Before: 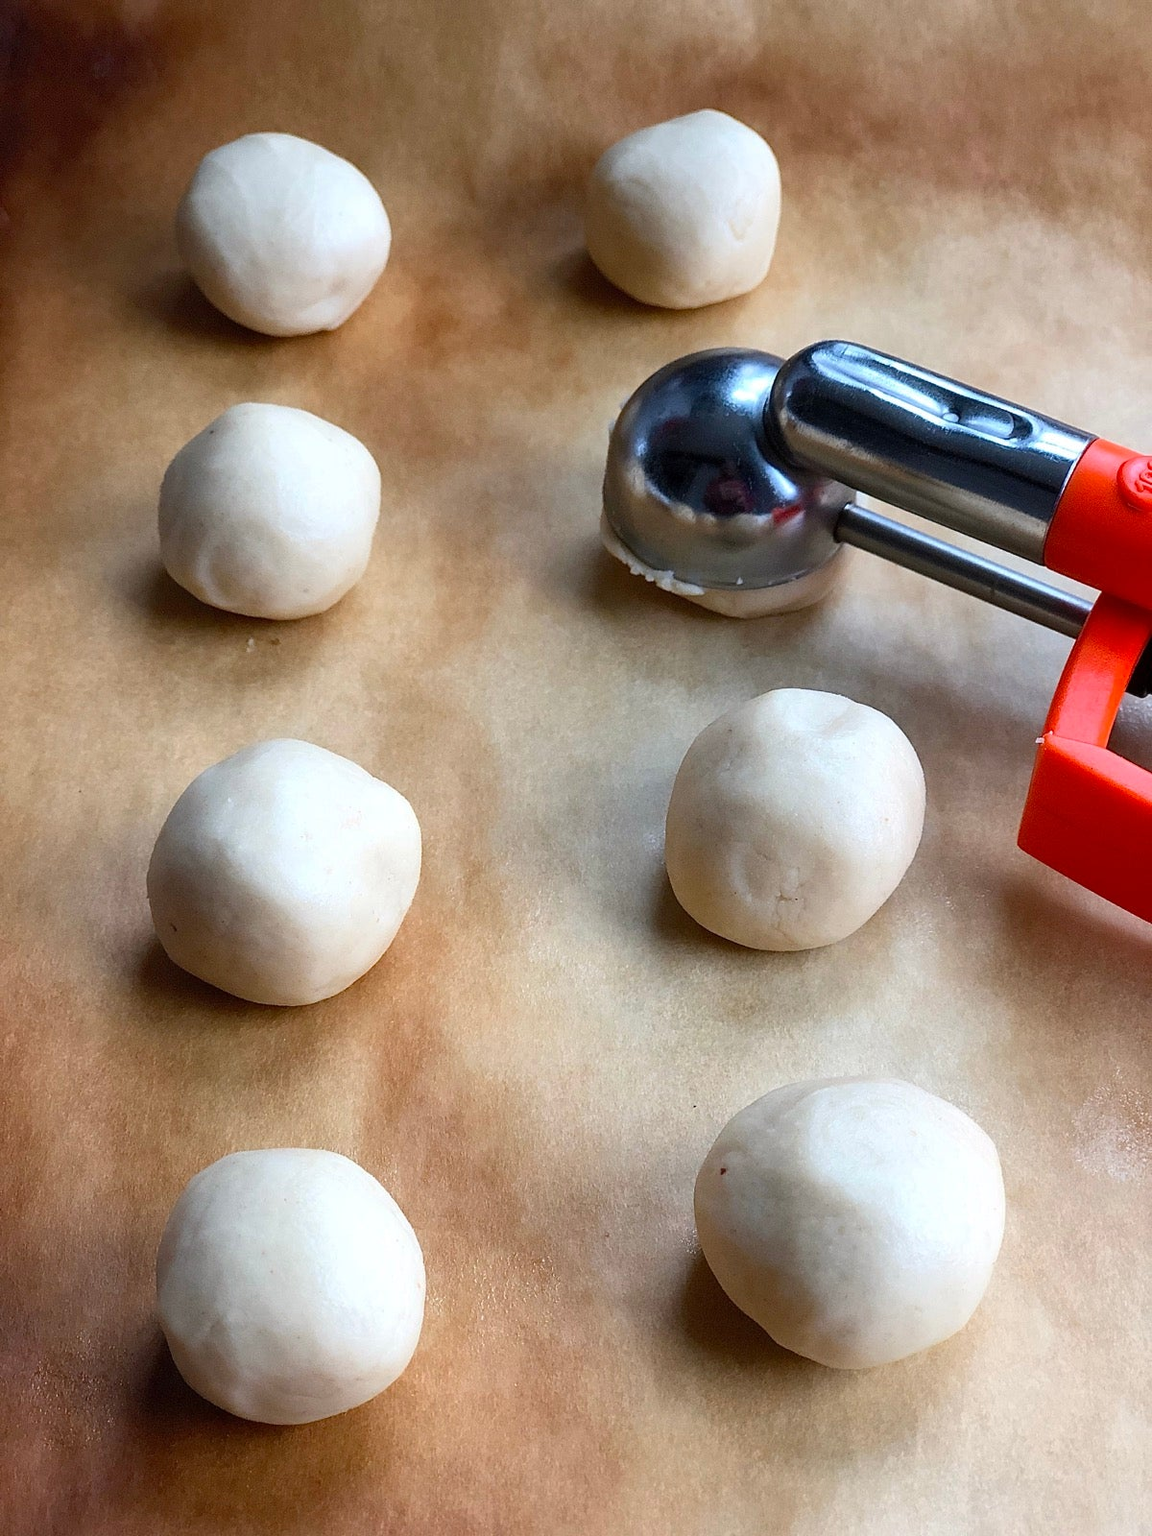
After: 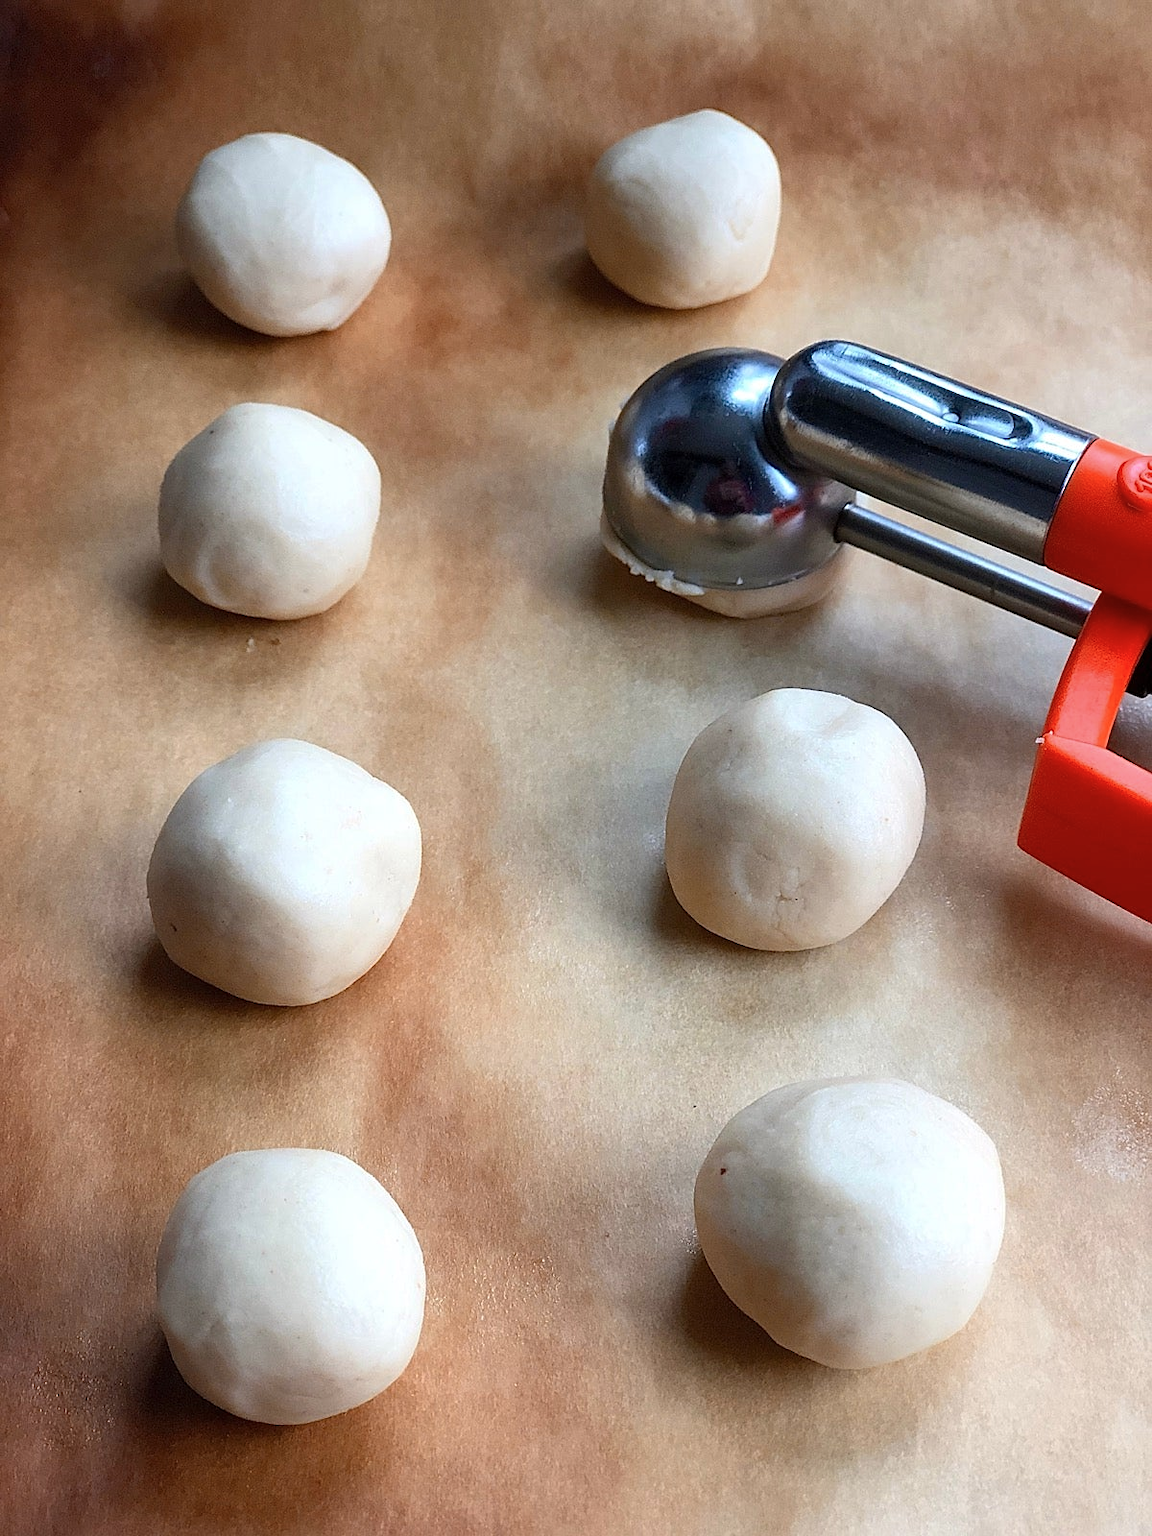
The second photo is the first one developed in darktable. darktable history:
sharpen: amount 0.2
color zones: curves: ch1 [(0, 0.455) (0.063, 0.455) (0.286, 0.495) (0.429, 0.5) (0.571, 0.5) (0.714, 0.5) (0.857, 0.5) (1, 0.455)]; ch2 [(0, 0.532) (0.063, 0.521) (0.233, 0.447) (0.429, 0.489) (0.571, 0.5) (0.714, 0.5) (0.857, 0.5) (1, 0.532)]
